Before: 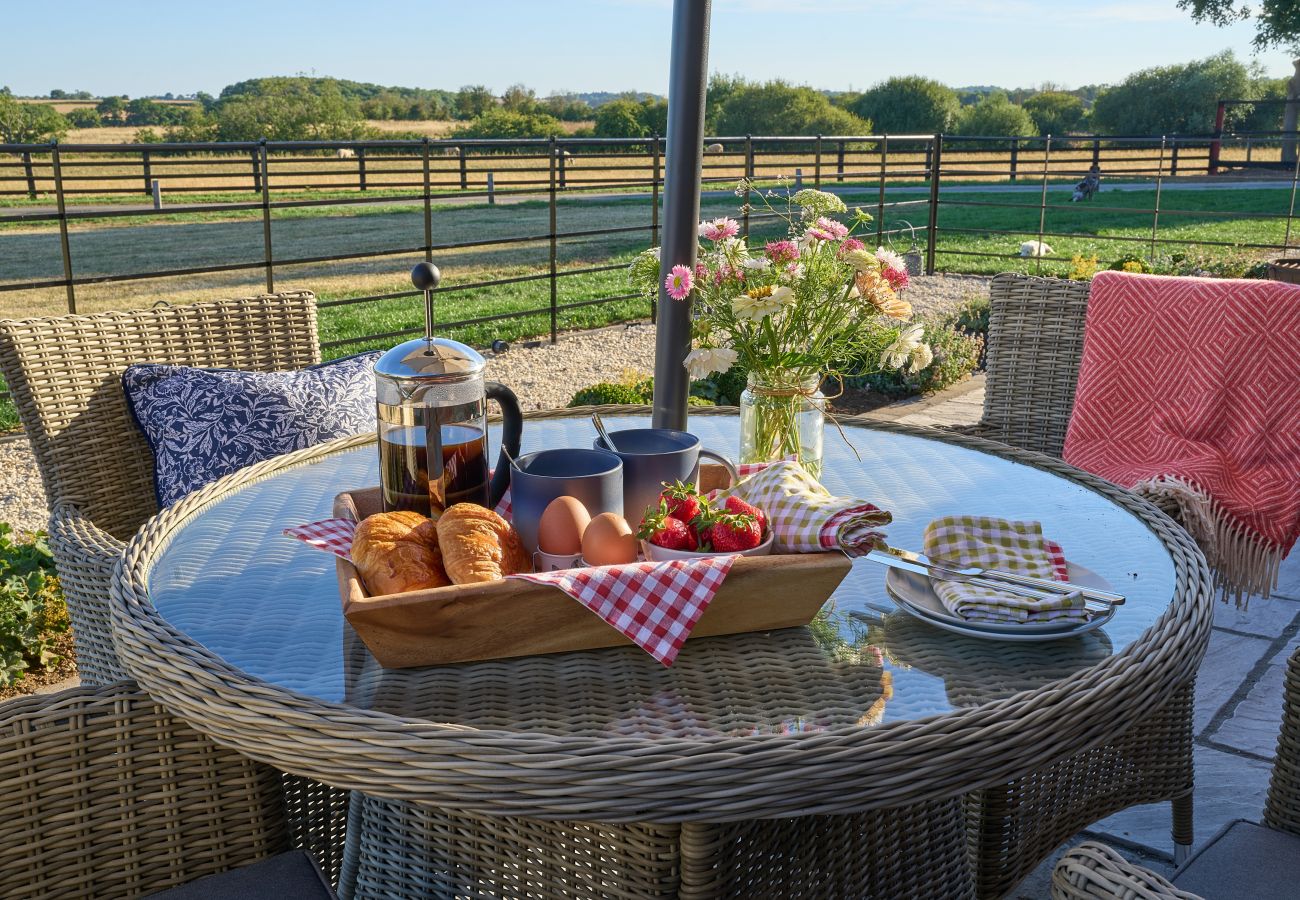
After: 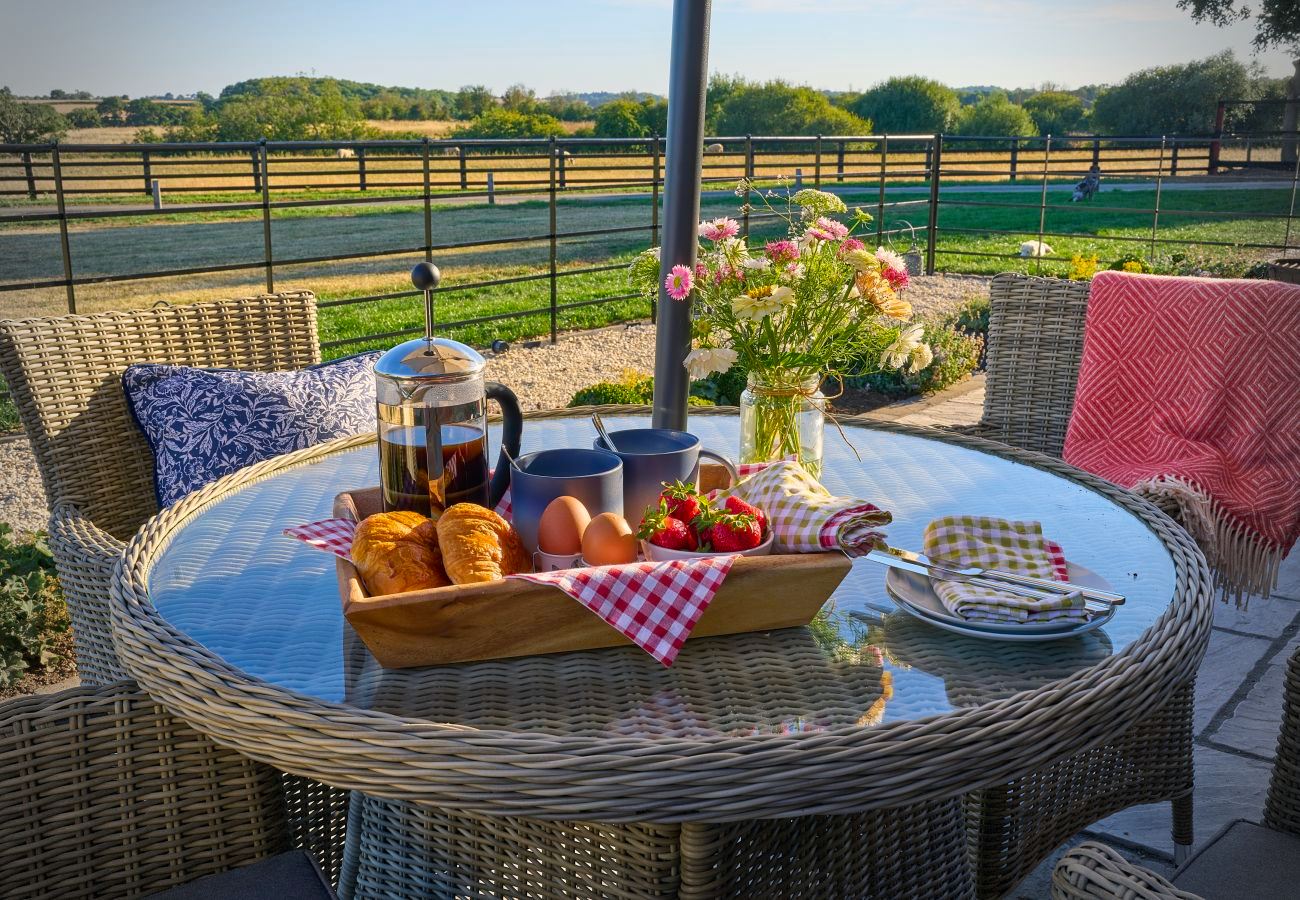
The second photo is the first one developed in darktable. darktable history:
vignetting: fall-off start 71.4%, saturation -0.639, dithering 8-bit output
color balance rgb: shadows lift › chroma 2.002%, shadows lift › hue 248.41°, highlights gain › chroma 1.608%, highlights gain › hue 55.55°, perceptual saturation grading › global saturation 30.119%
